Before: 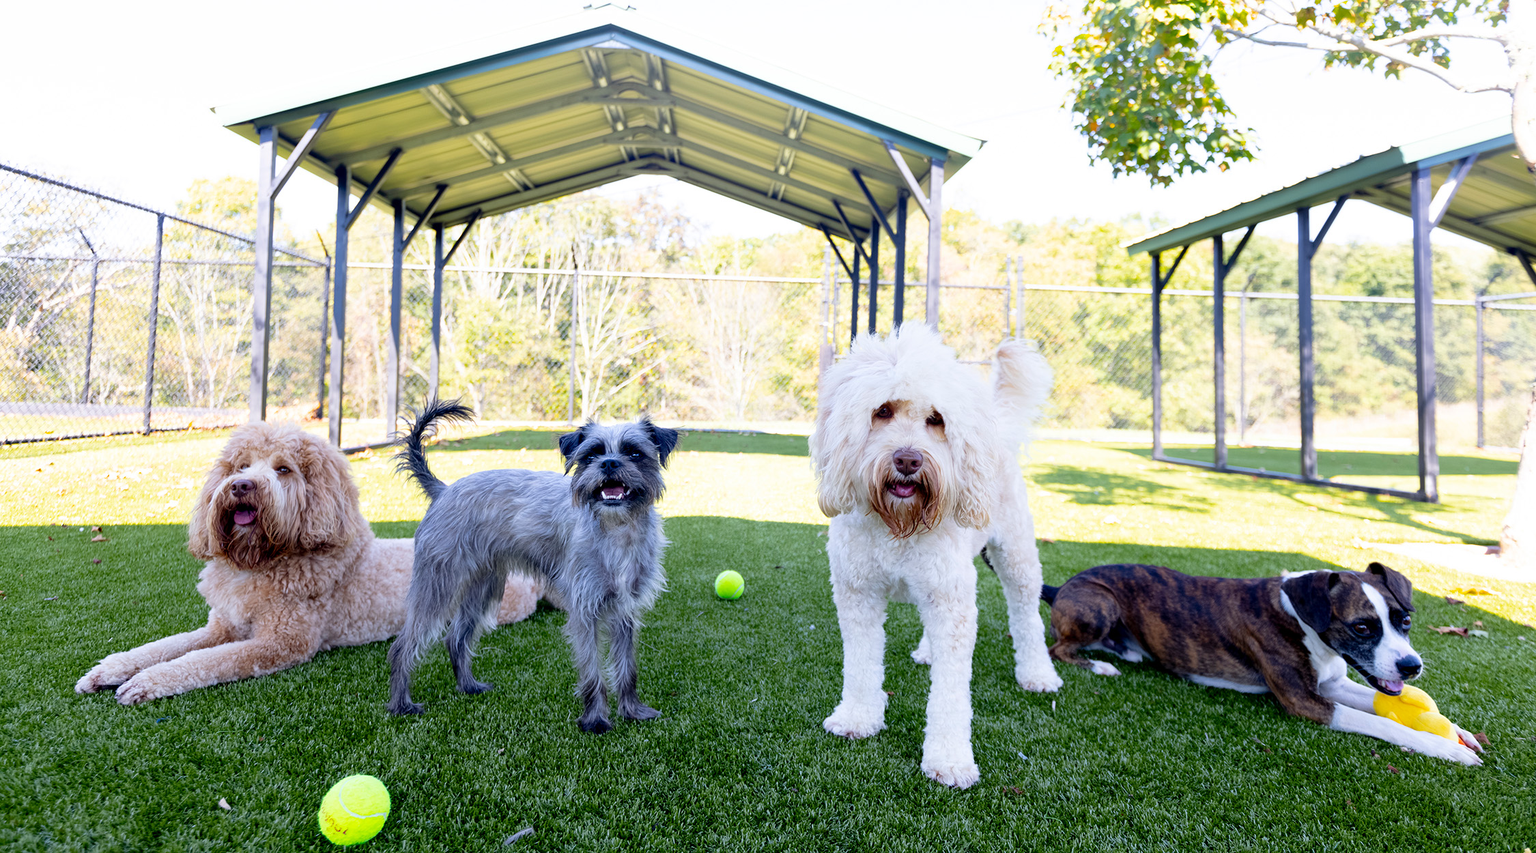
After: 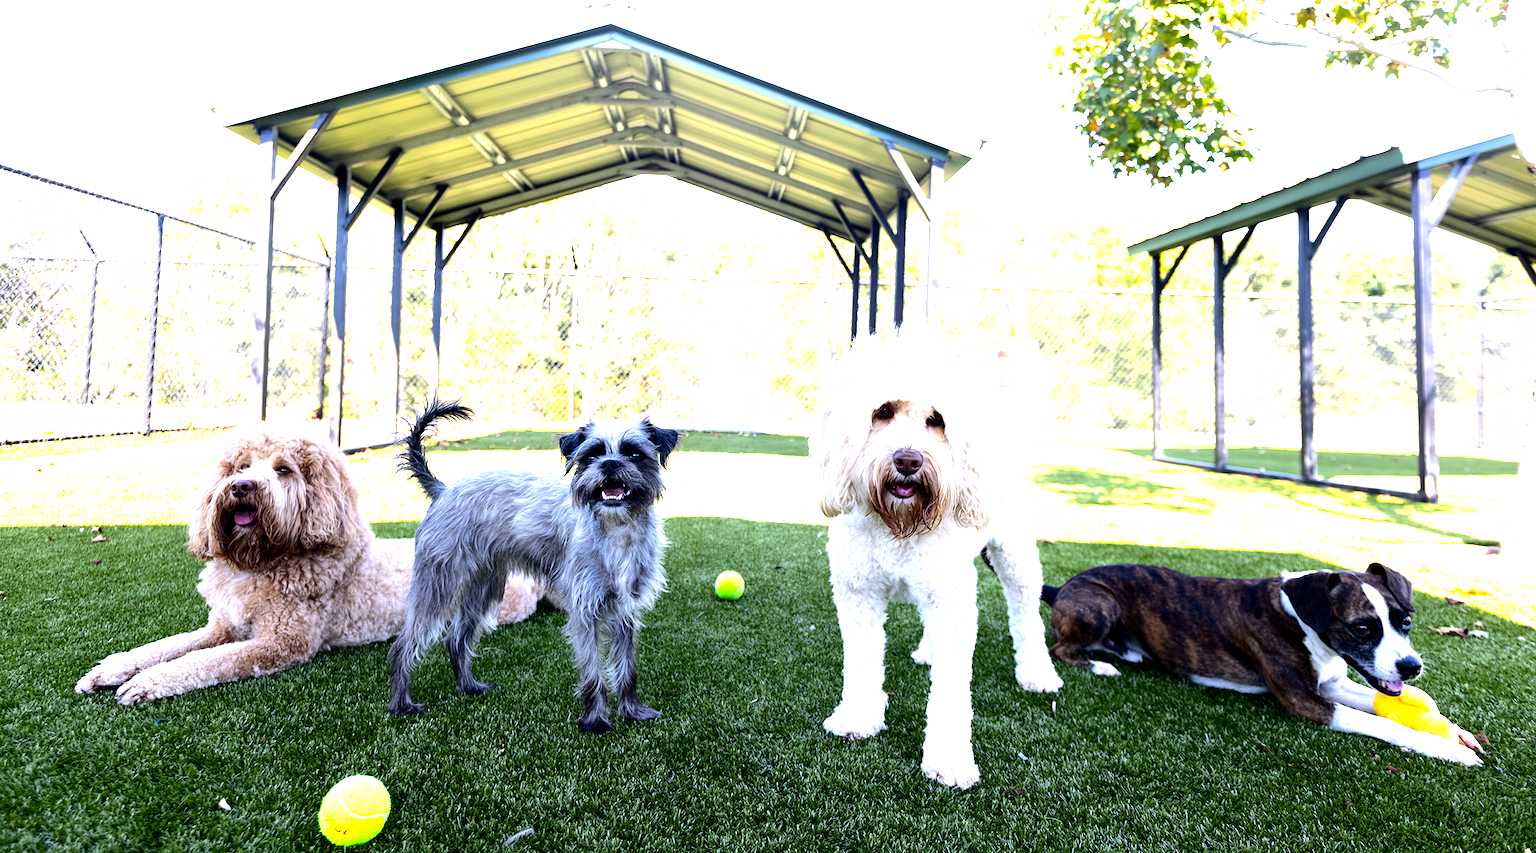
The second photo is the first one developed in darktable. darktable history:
base curve: curves: ch0 [(0, 0) (0.472, 0.455) (1, 1)], preserve colors none
tone equalizer: -8 EV -1.08 EV, -7 EV -1.01 EV, -6 EV -0.867 EV, -5 EV -0.578 EV, -3 EV 0.578 EV, -2 EV 0.867 EV, -1 EV 1.01 EV, +0 EV 1.08 EV, edges refinement/feathering 500, mask exposure compensation -1.57 EV, preserve details no
